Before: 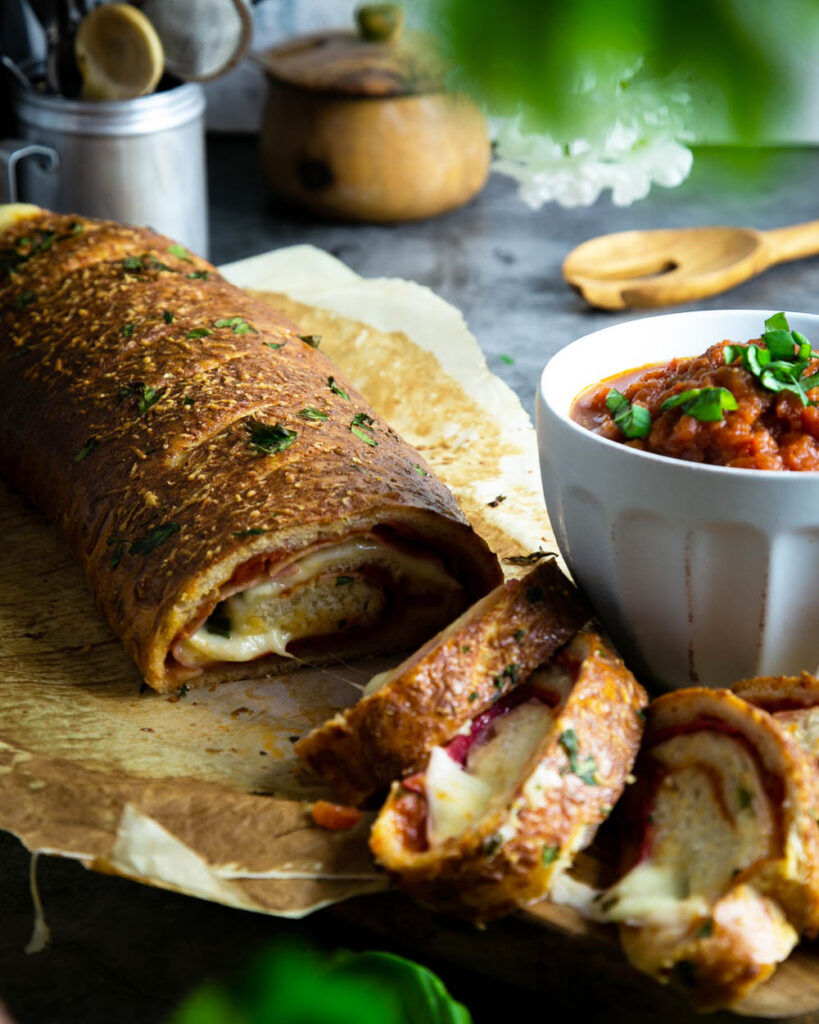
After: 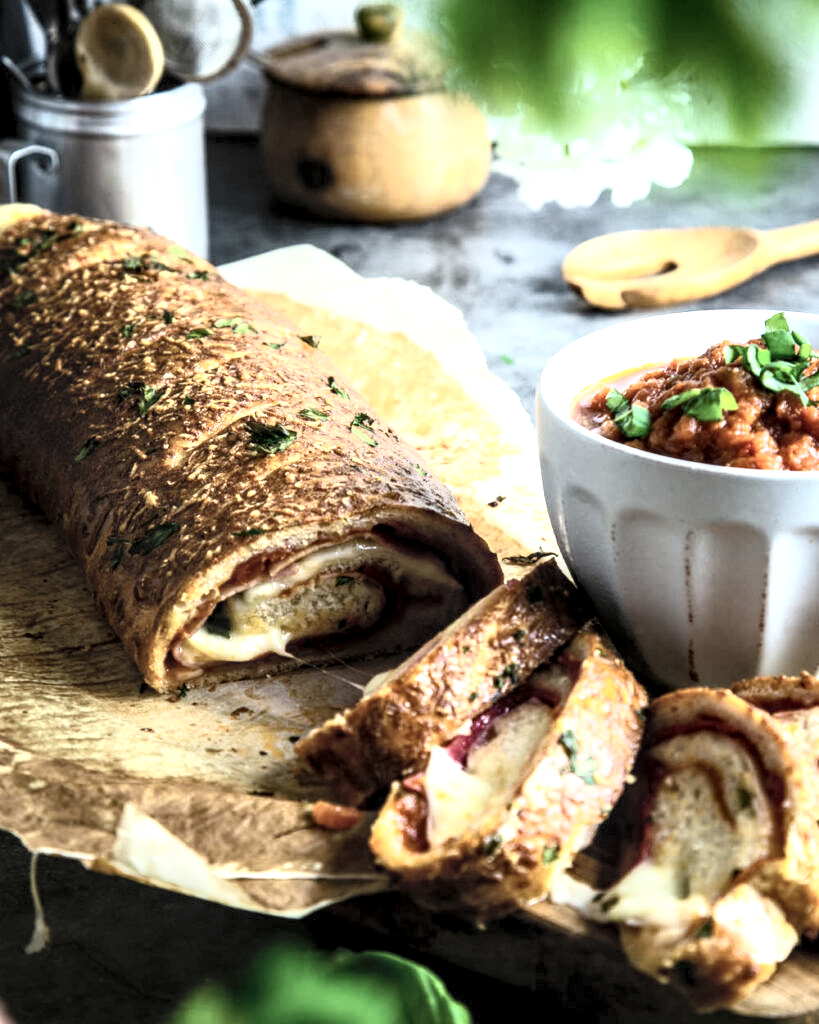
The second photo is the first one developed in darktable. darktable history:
contrast brightness saturation: contrast 0.418, brightness 0.552, saturation -0.183
local contrast: detail 160%
